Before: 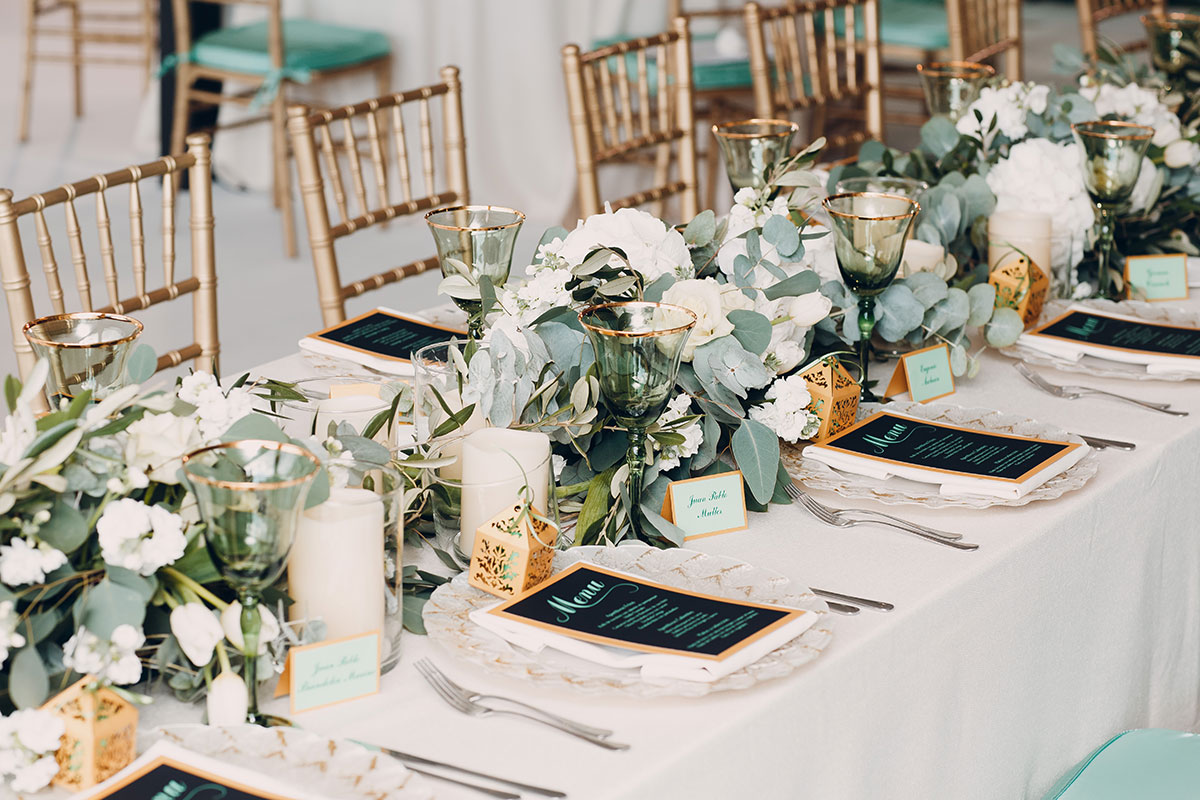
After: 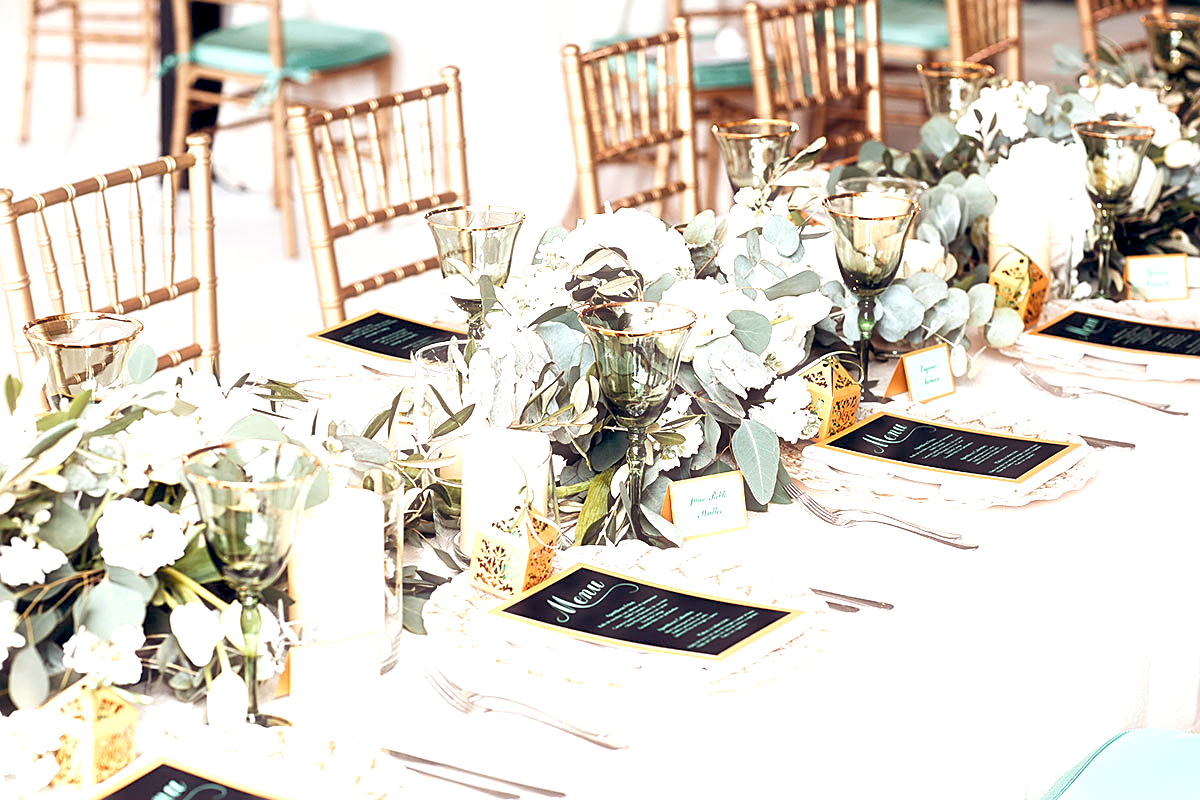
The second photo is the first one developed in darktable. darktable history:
haze removal: strength -0.1, adaptive false
white balance: red 1, blue 1
sharpen: on, module defaults
rgb levels: mode RGB, independent channels, levels [[0, 0.474, 1], [0, 0.5, 1], [0, 0.5, 1]]
exposure: black level correction 0.01, exposure 1 EV, compensate highlight preservation false
